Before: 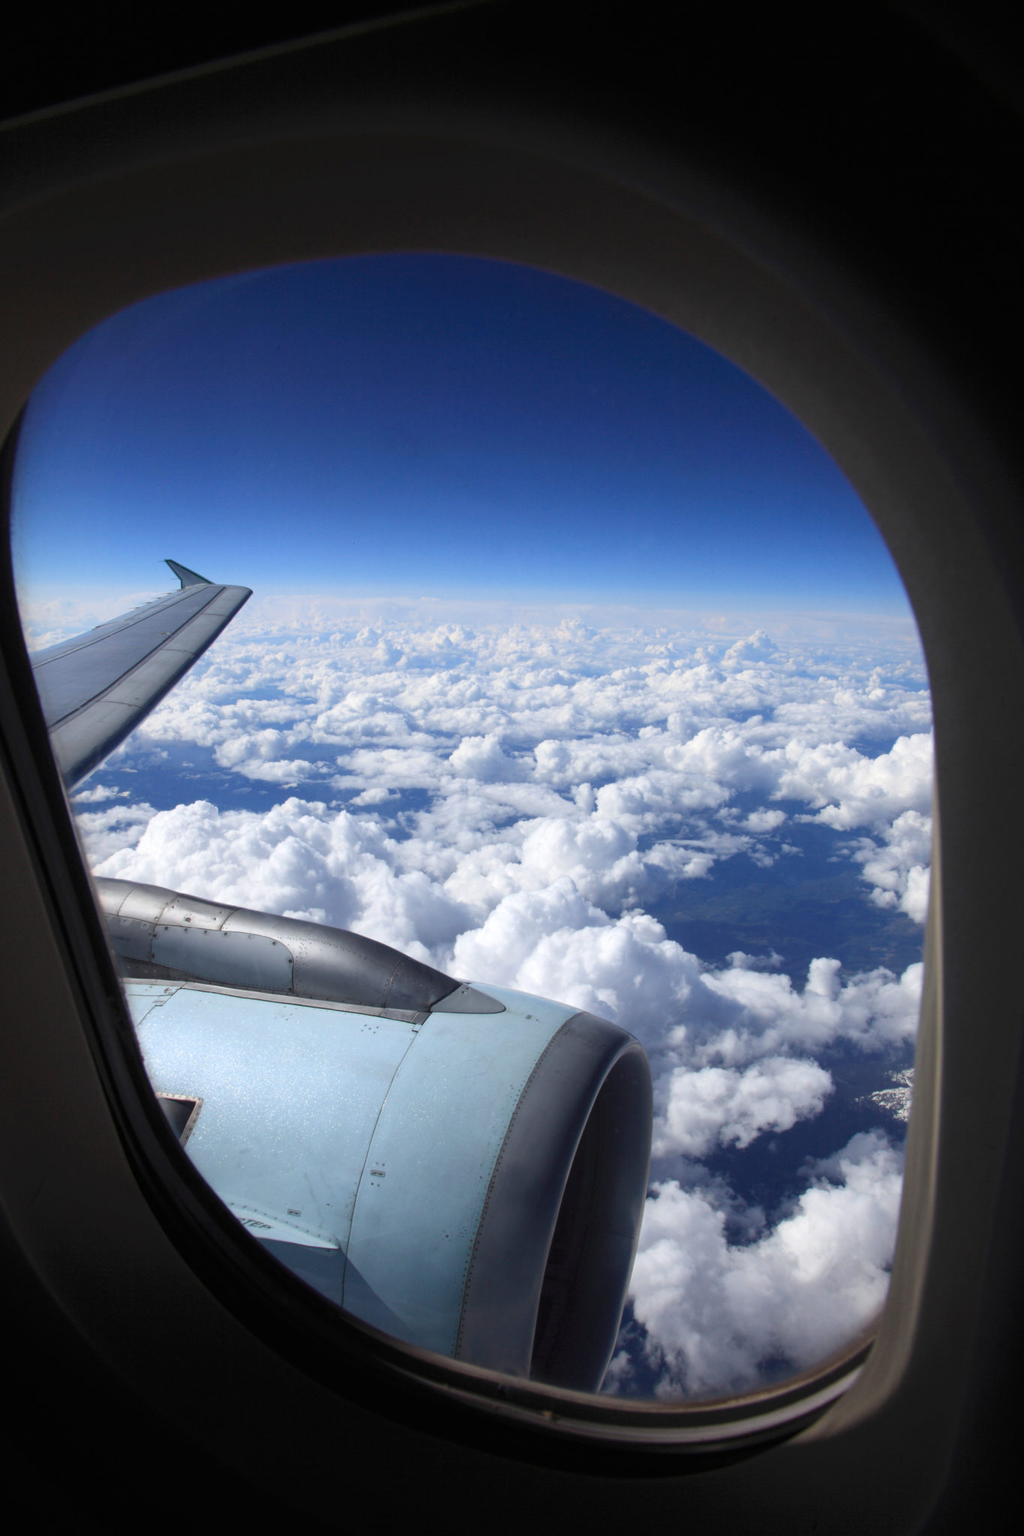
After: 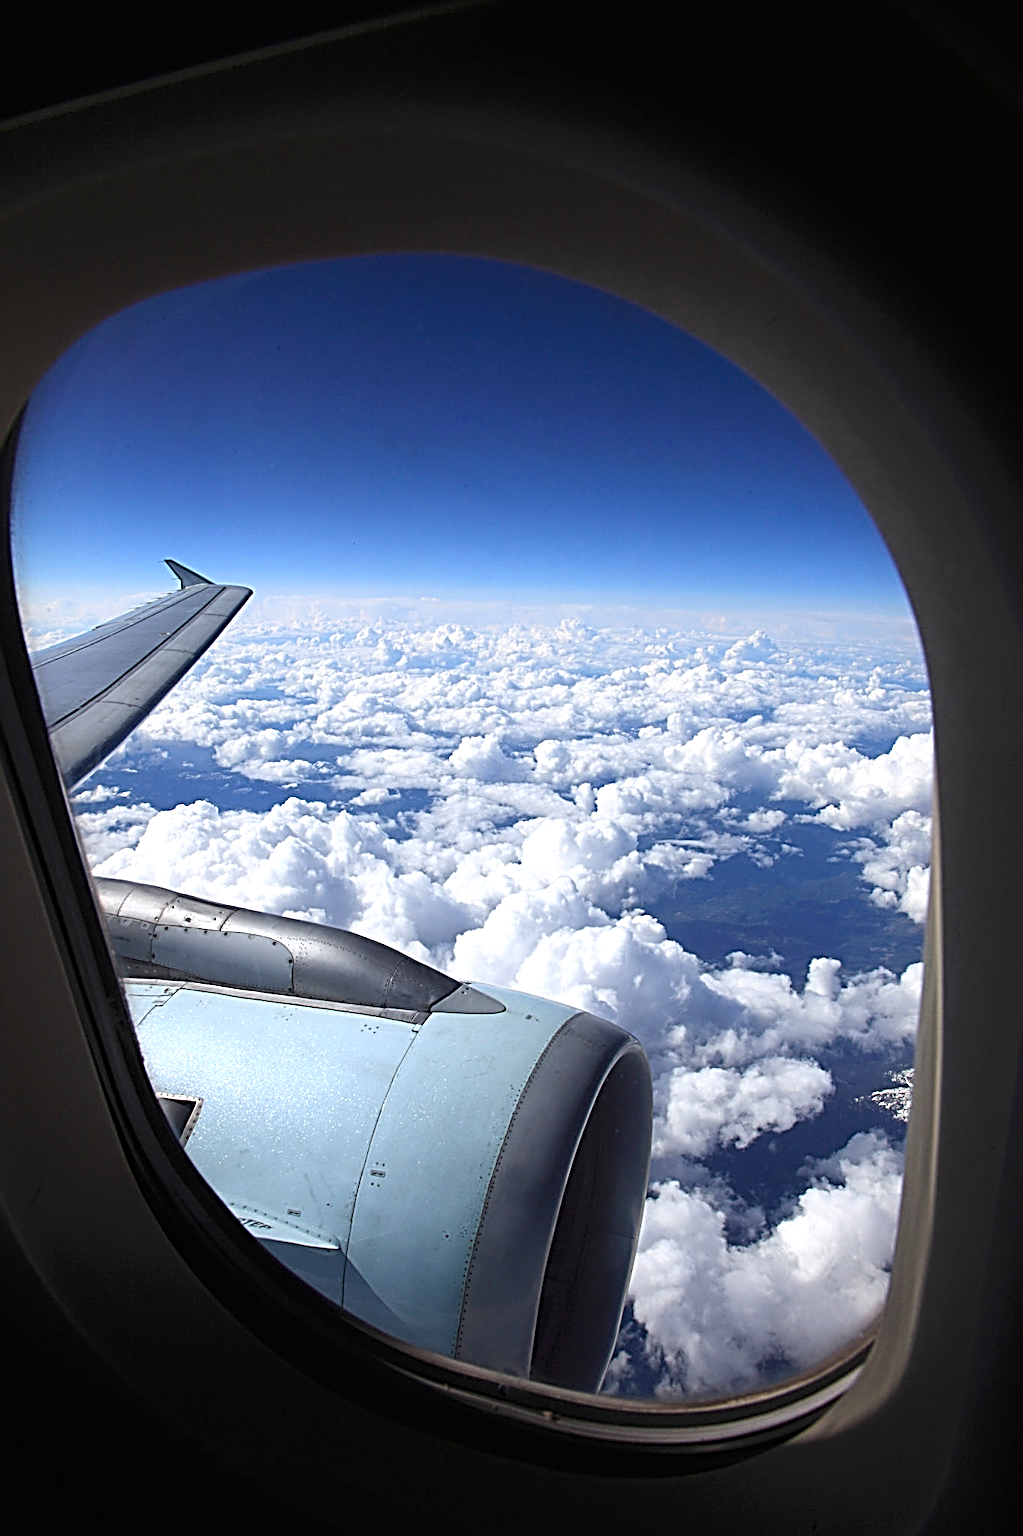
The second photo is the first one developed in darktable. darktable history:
sharpen: radius 3.158, amount 1.731
exposure: exposure 0.3 EV, compensate highlight preservation false
